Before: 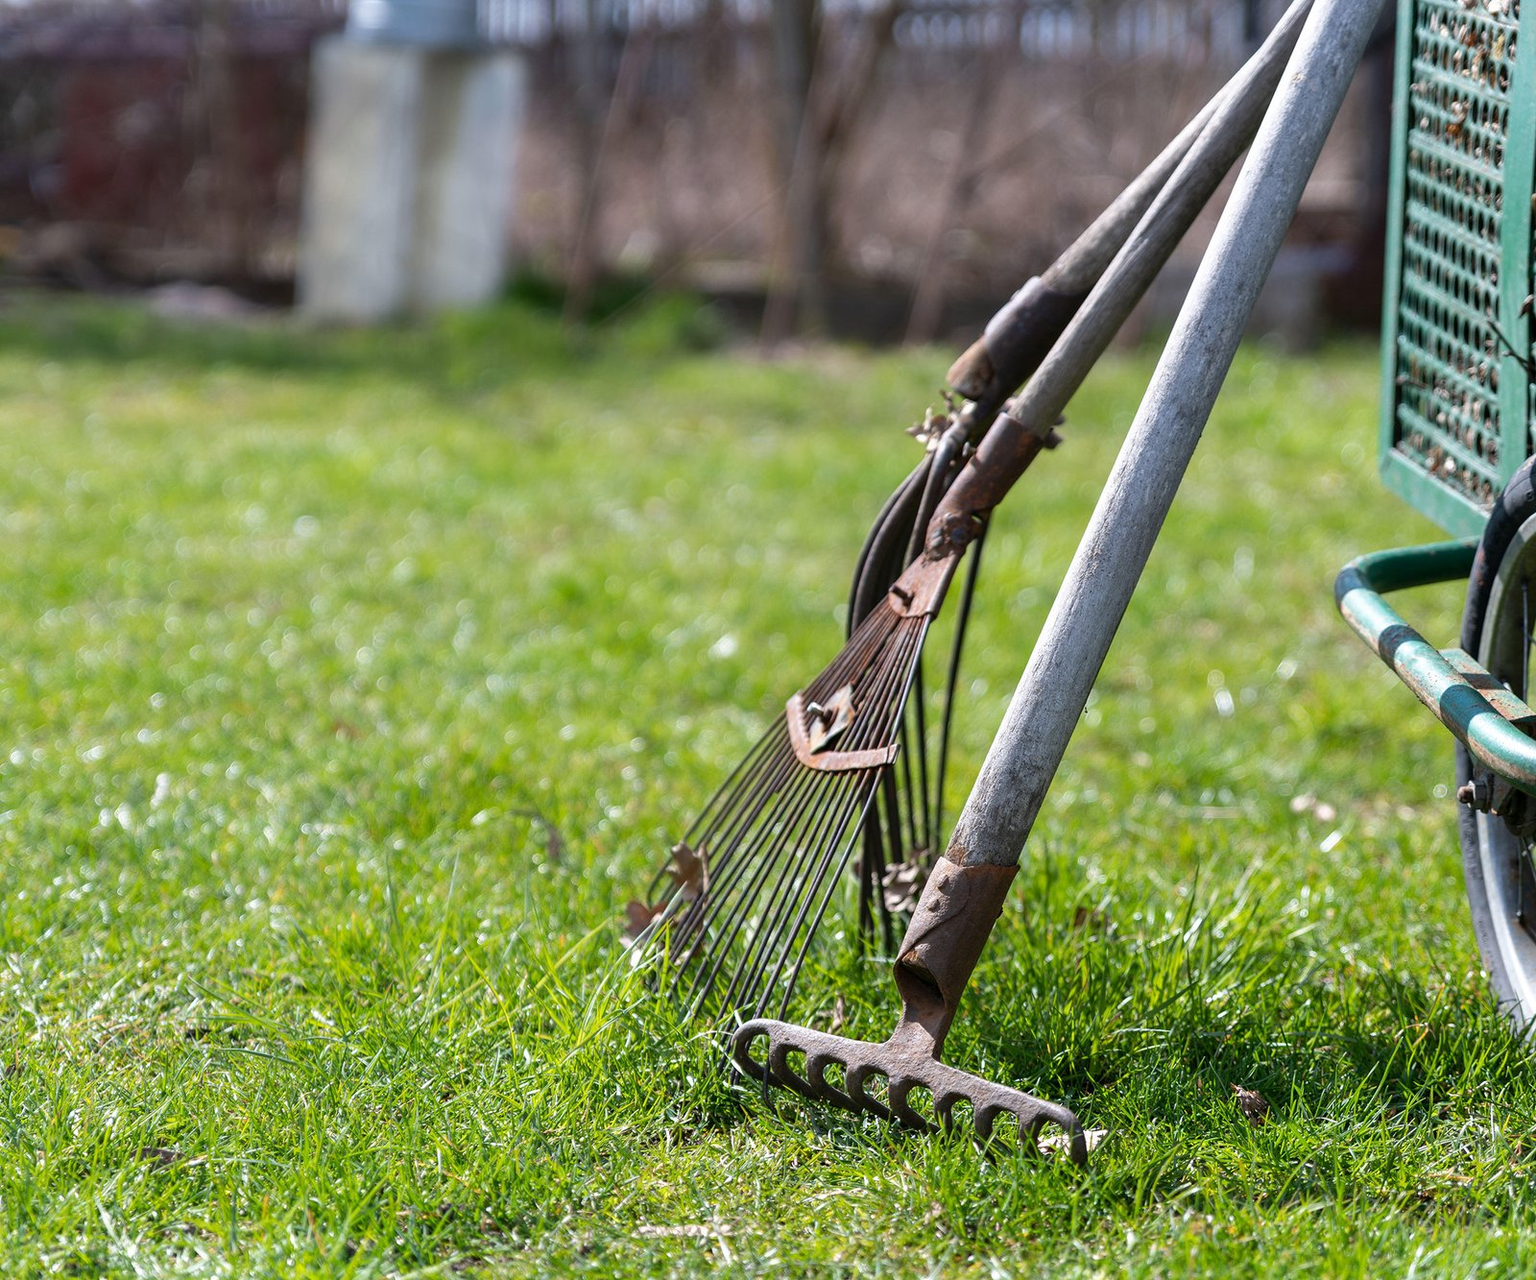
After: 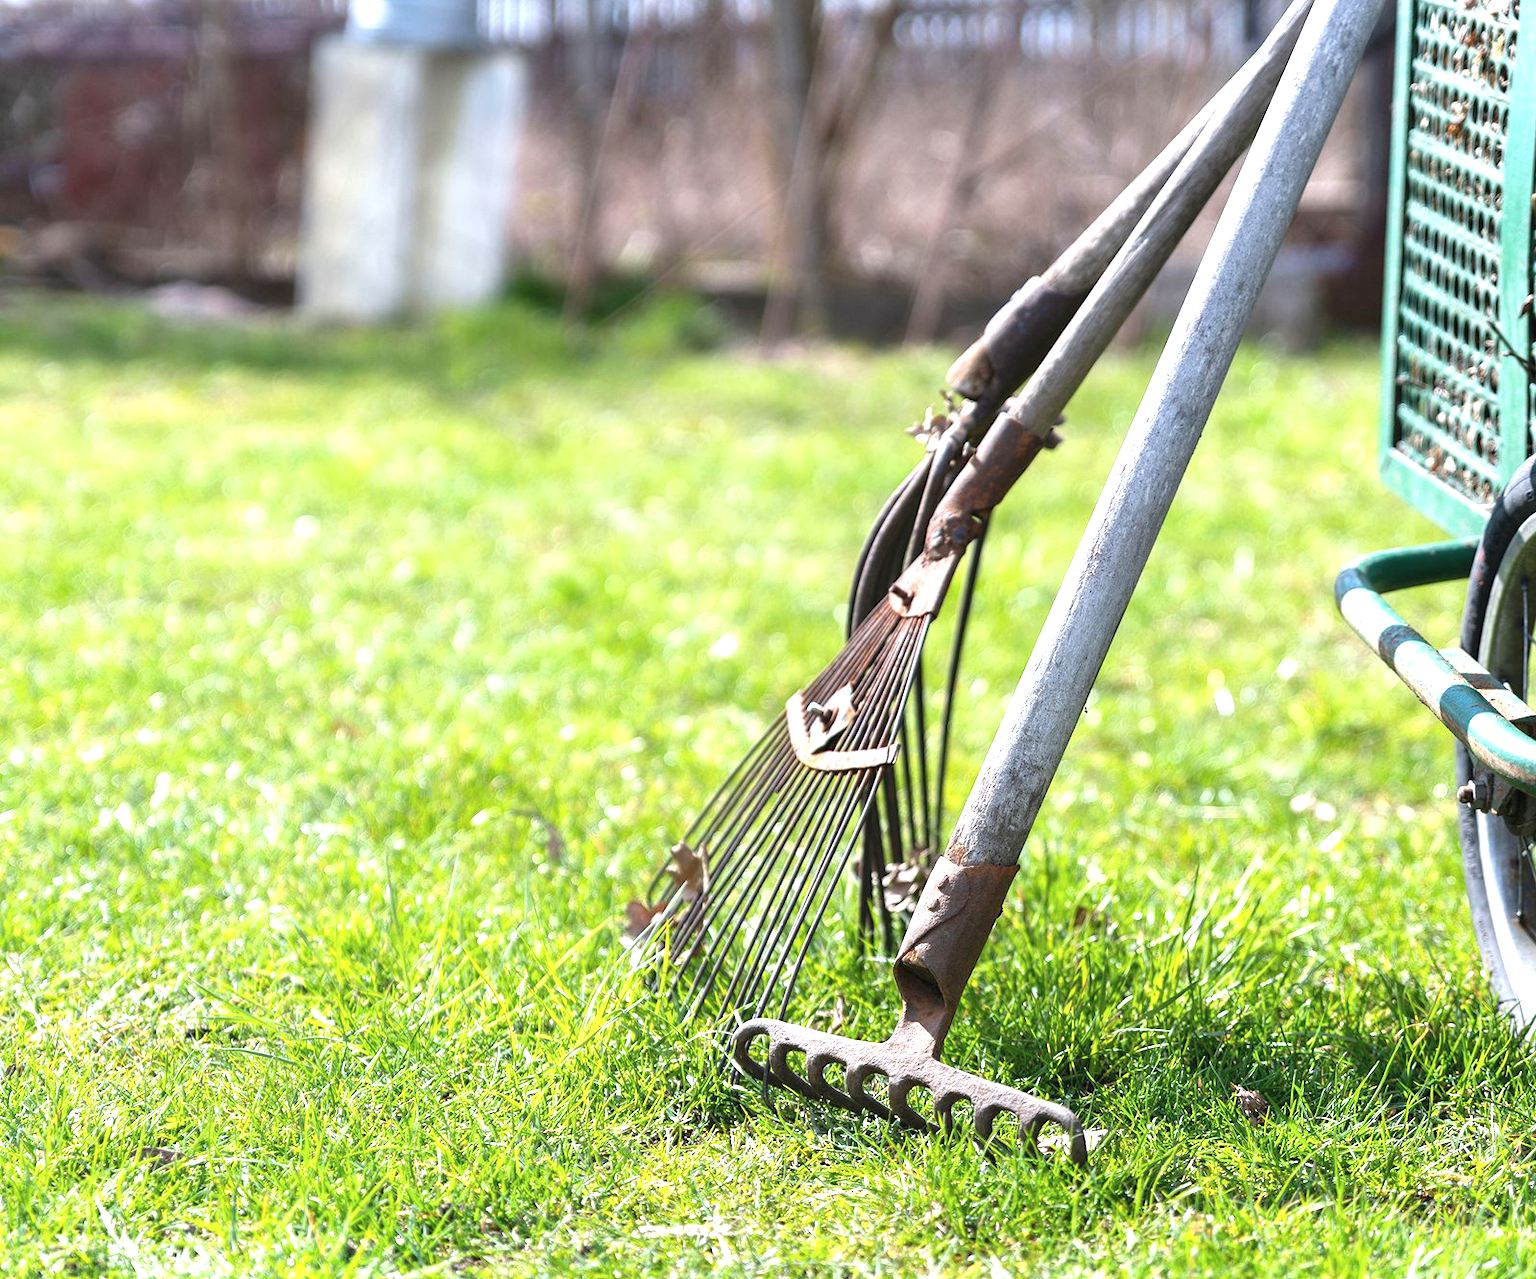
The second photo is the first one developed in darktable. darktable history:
contrast brightness saturation: saturation -0.047
exposure: black level correction -0.001, exposure 1.108 EV, compensate highlight preservation false
